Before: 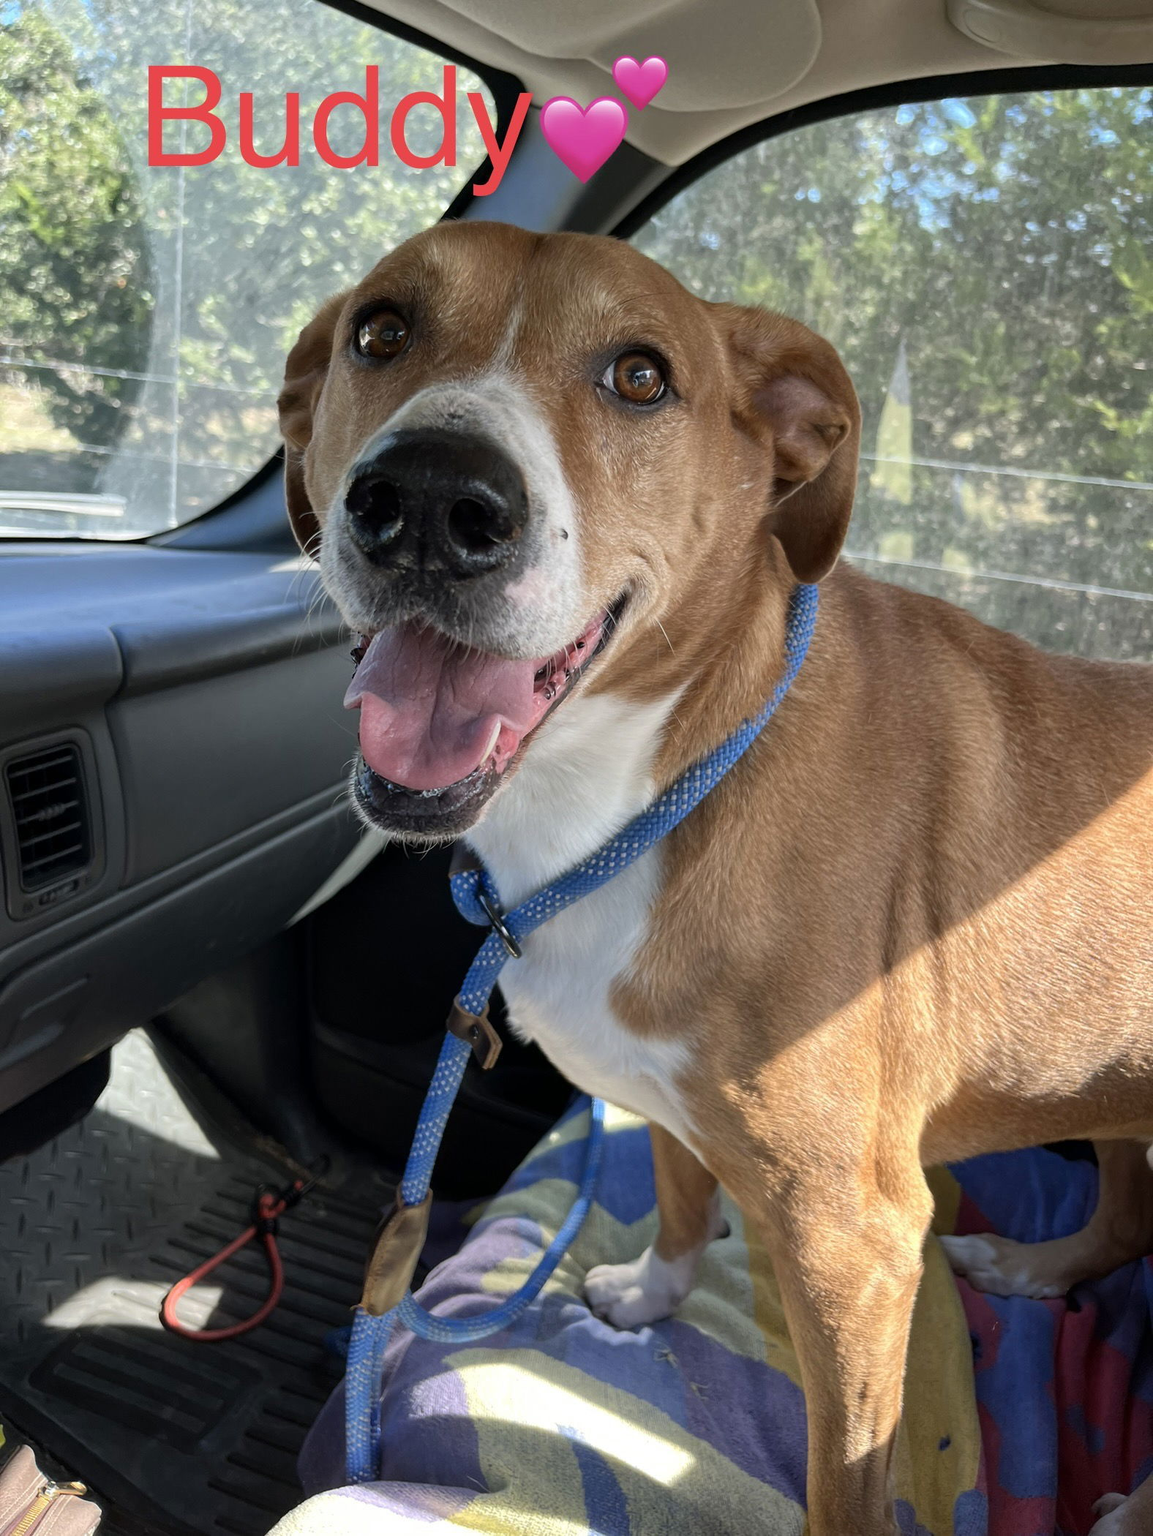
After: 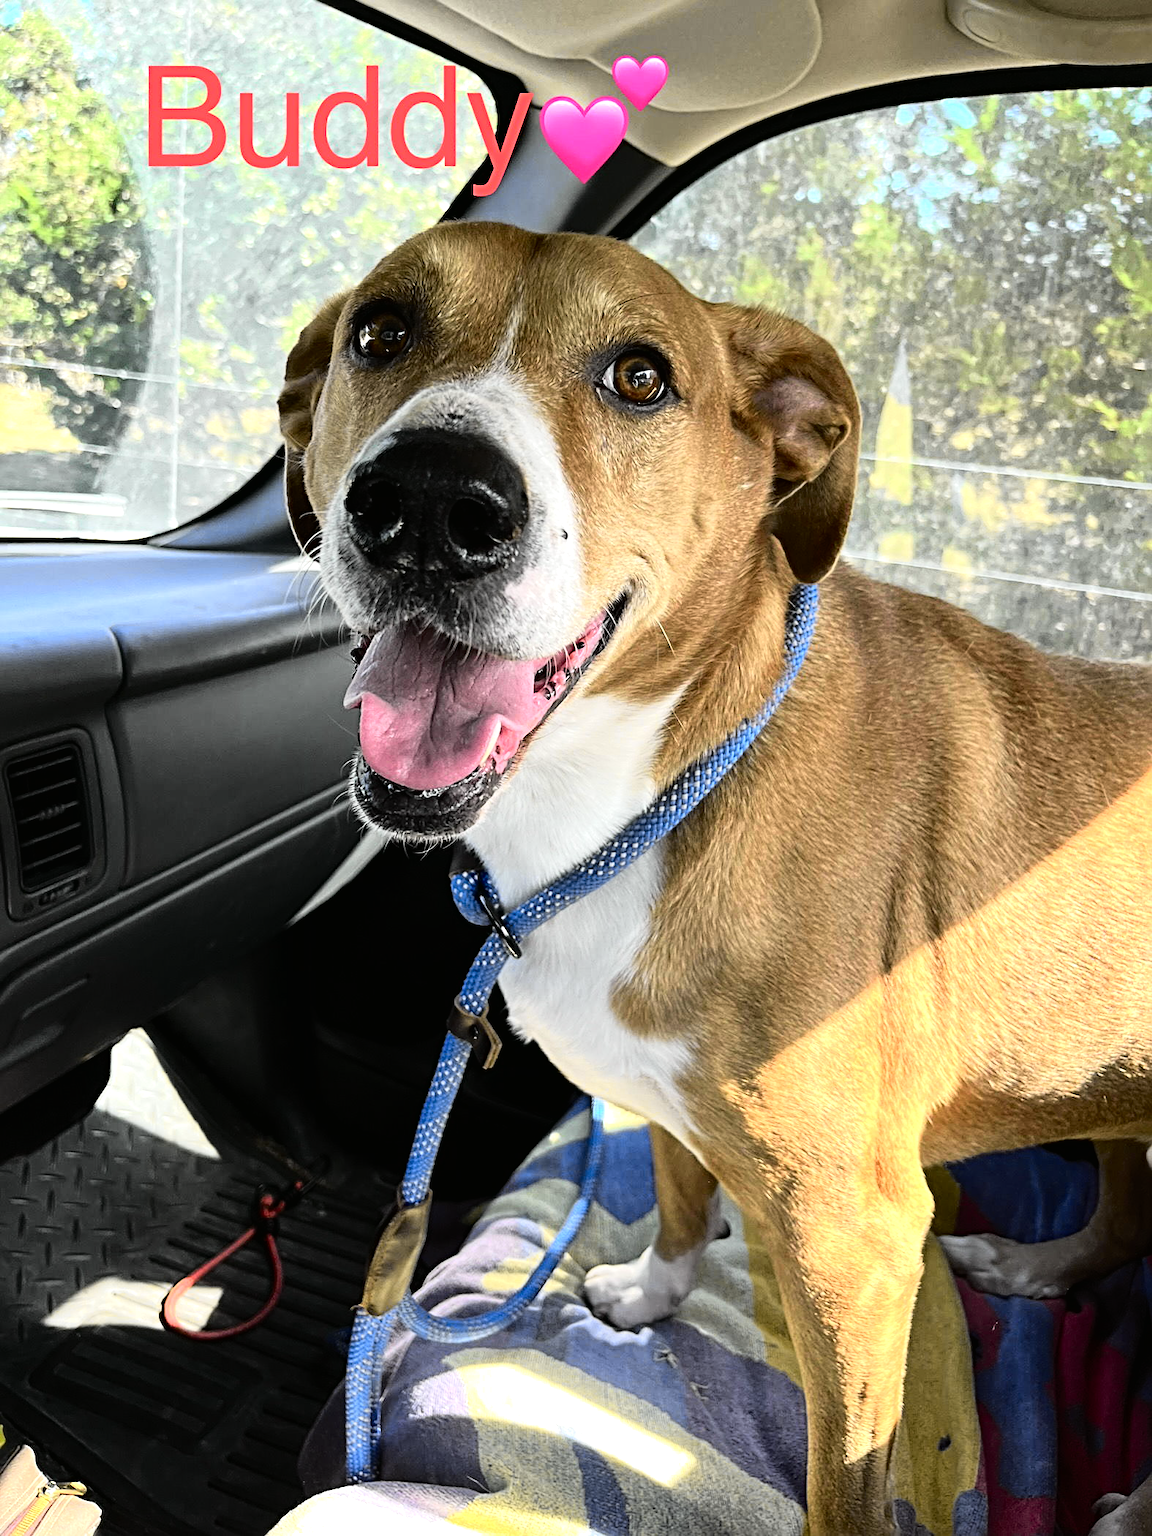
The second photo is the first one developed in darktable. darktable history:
exposure: black level correction 0.002, compensate highlight preservation false
sharpen: radius 4
tone curve: curves: ch0 [(0, 0.008) (0.107, 0.091) (0.278, 0.351) (0.457, 0.562) (0.628, 0.738) (0.839, 0.909) (0.998, 0.978)]; ch1 [(0, 0) (0.437, 0.408) (0.474, 0.479) (0.502, 0.5) (0.527, 0.519) (0.561, 0.575) (0.608, 0.665) (0.669, 0.748) (0.859, 0.899) (1, 1)]; ch2 [(0, 0) (0.33, 0.301) (0.421, 0.443) (0.473, 0.498) (0.502, 0.504) (0.522, 0.527) (0.549, 0.583) (0.644, 0.703) (1, 1)], color space Lab, independent channels, preserve colors none
tone equalizer: -8 EV -0.75 EV, -7 EV -0.7 EV, -6 EV -0.6 EV, -5 EV -0.4 EV, -3 EV 0.4 EV, -2 EV 0.6 EV, -1 EV 0.7 EV, +0 EV 0.75 EV, edges refinement/feathering 500, mask exposure compensation -1.57 EV, preserve details no
